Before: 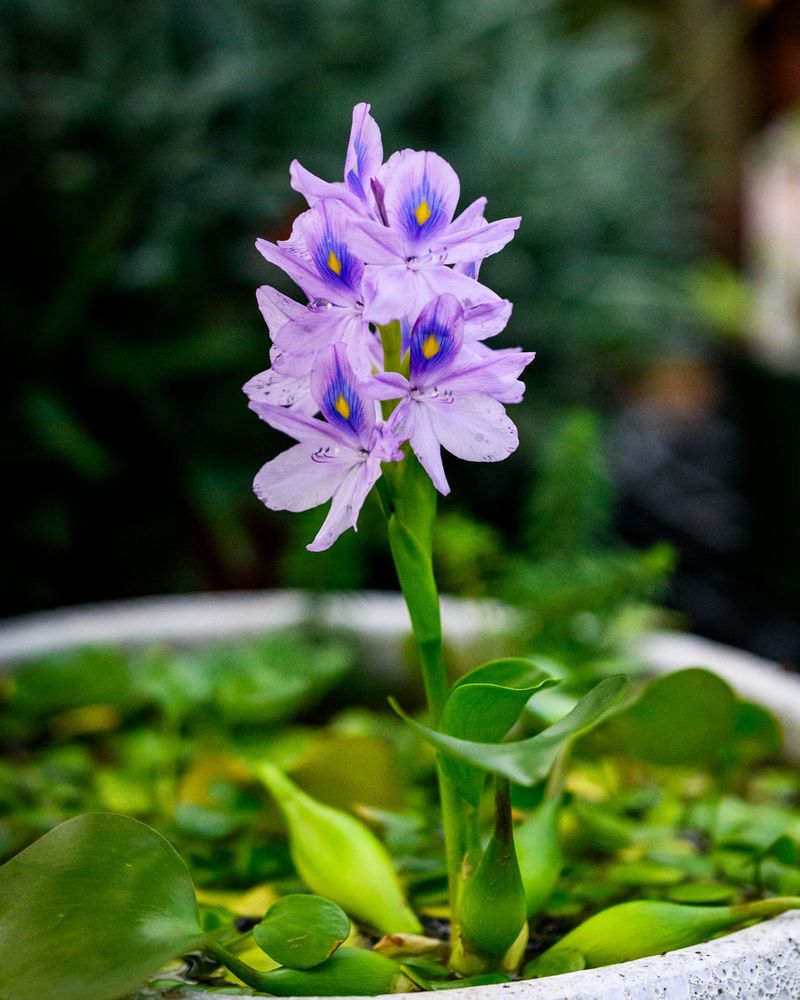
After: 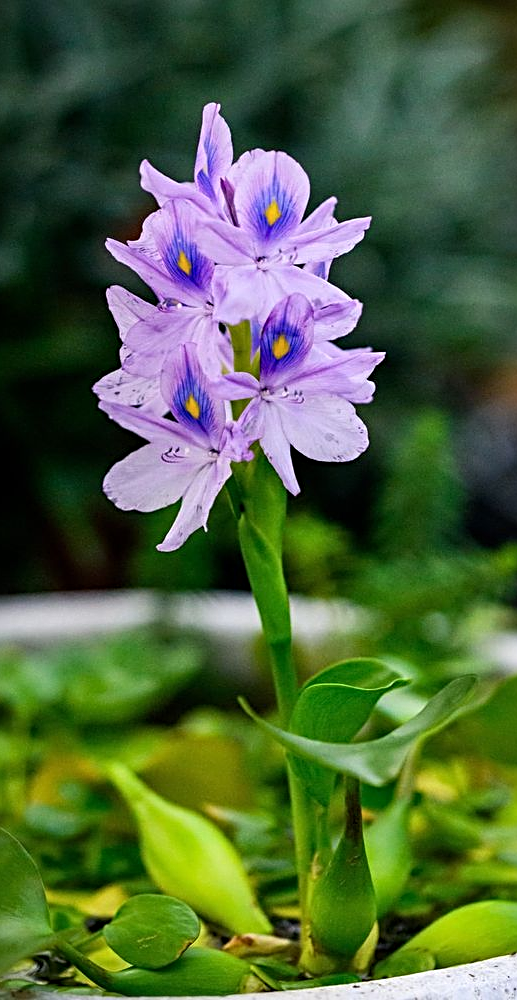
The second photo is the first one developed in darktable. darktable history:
sharpen: radius 3.075
crop and rotate: left 18.843%, right 16.433%
